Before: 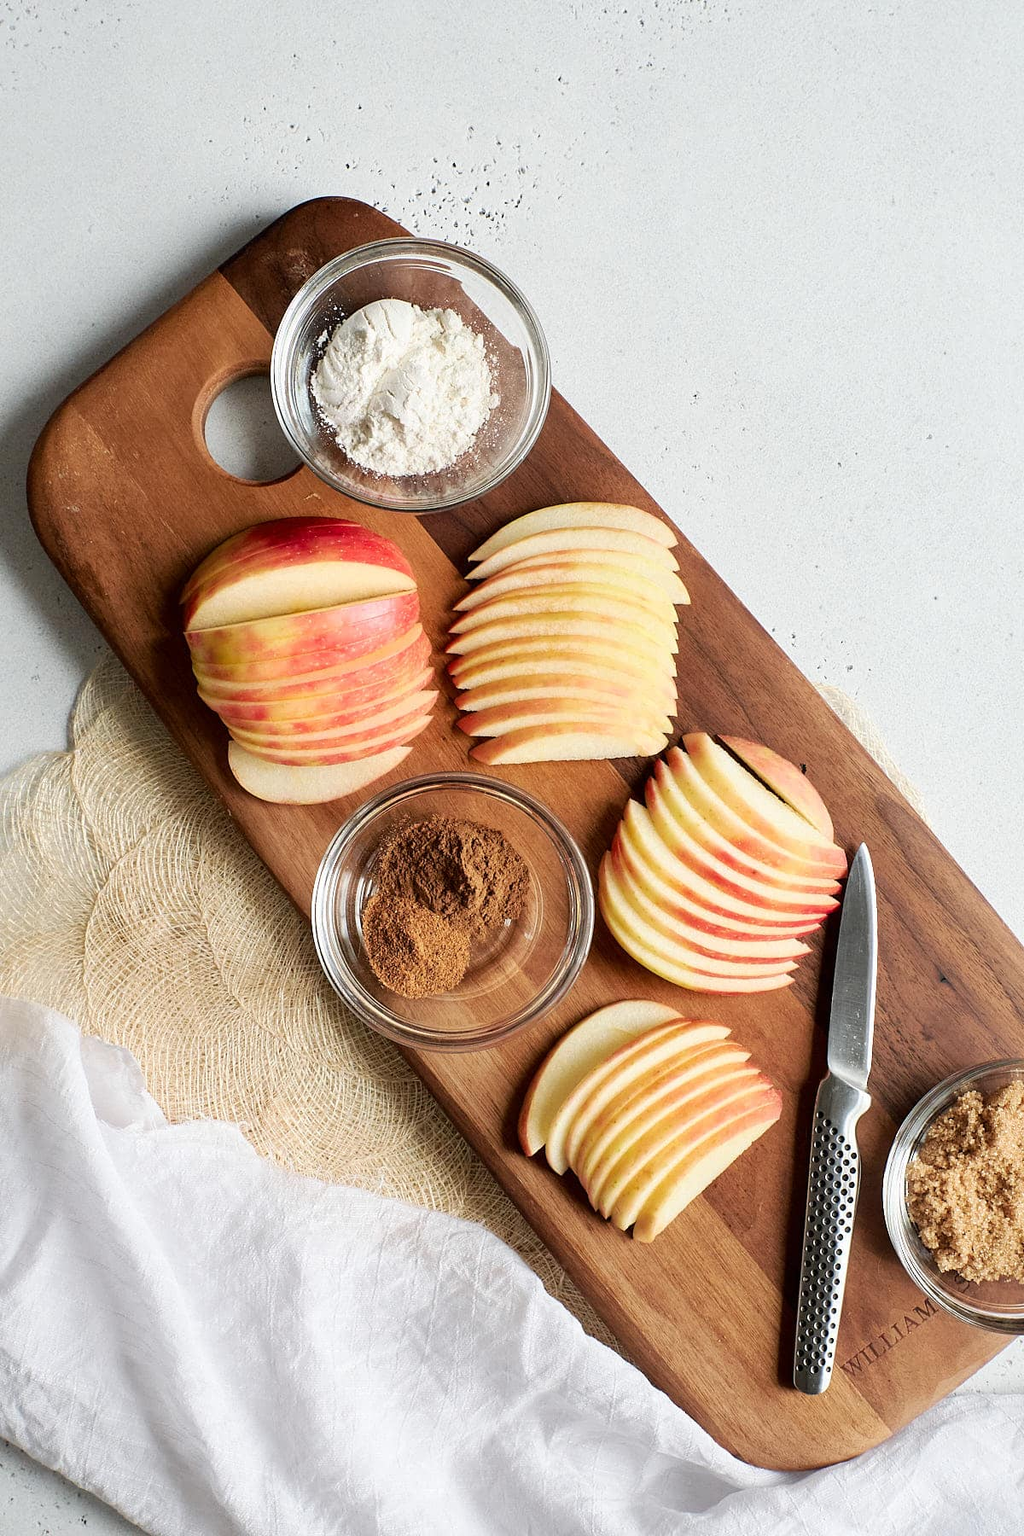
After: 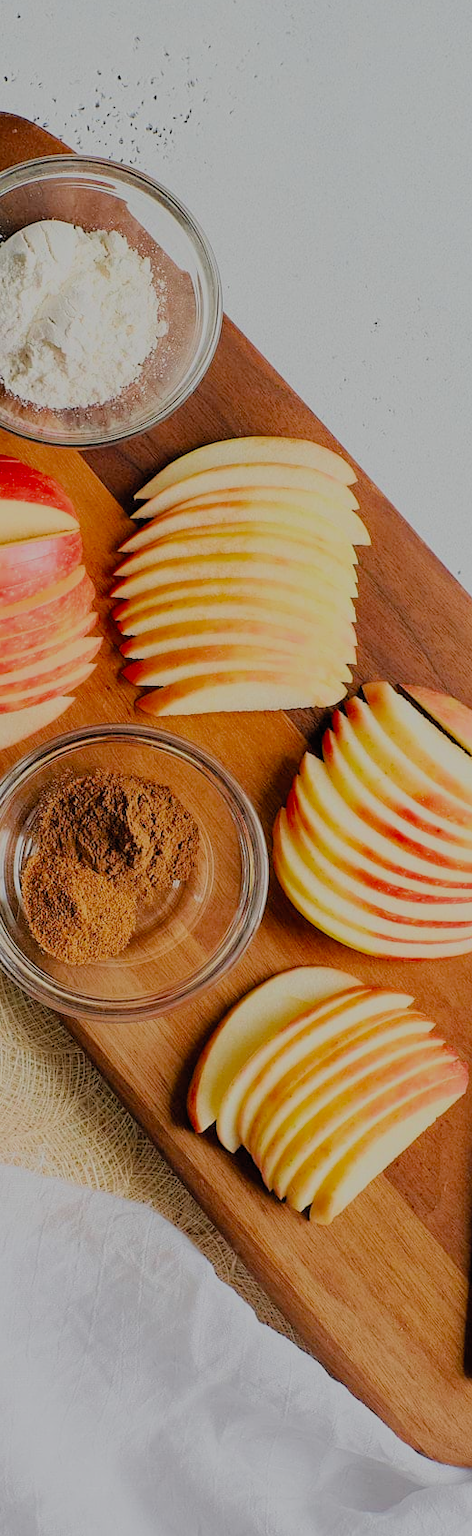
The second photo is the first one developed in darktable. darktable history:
filmic rgb: white relative exposure 8 EV, threshold 3 EV, hardness 2.44, latitude 10.07%, contrast 0.72, highlights saturation mix 10%, shadows ↔ highlights balance 1.38%, color science v4 (2020), enable highlight reconstruction true
crop: left 33.452%, top 6.025%, right 23.155%
